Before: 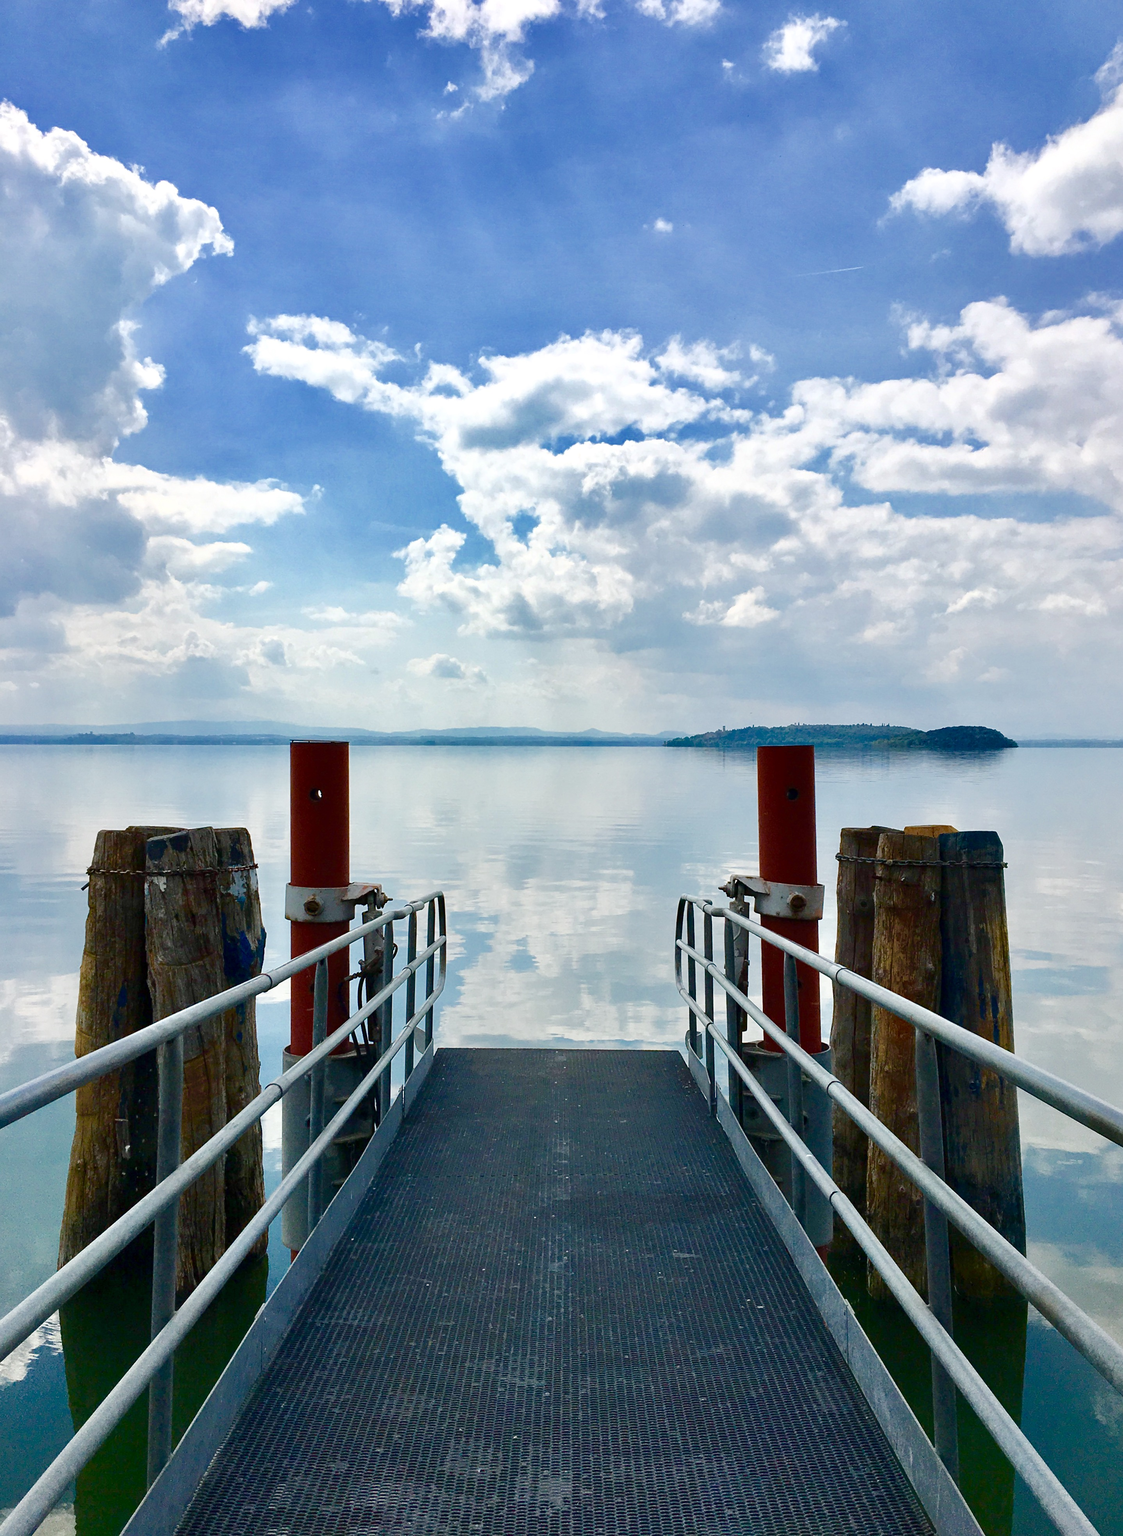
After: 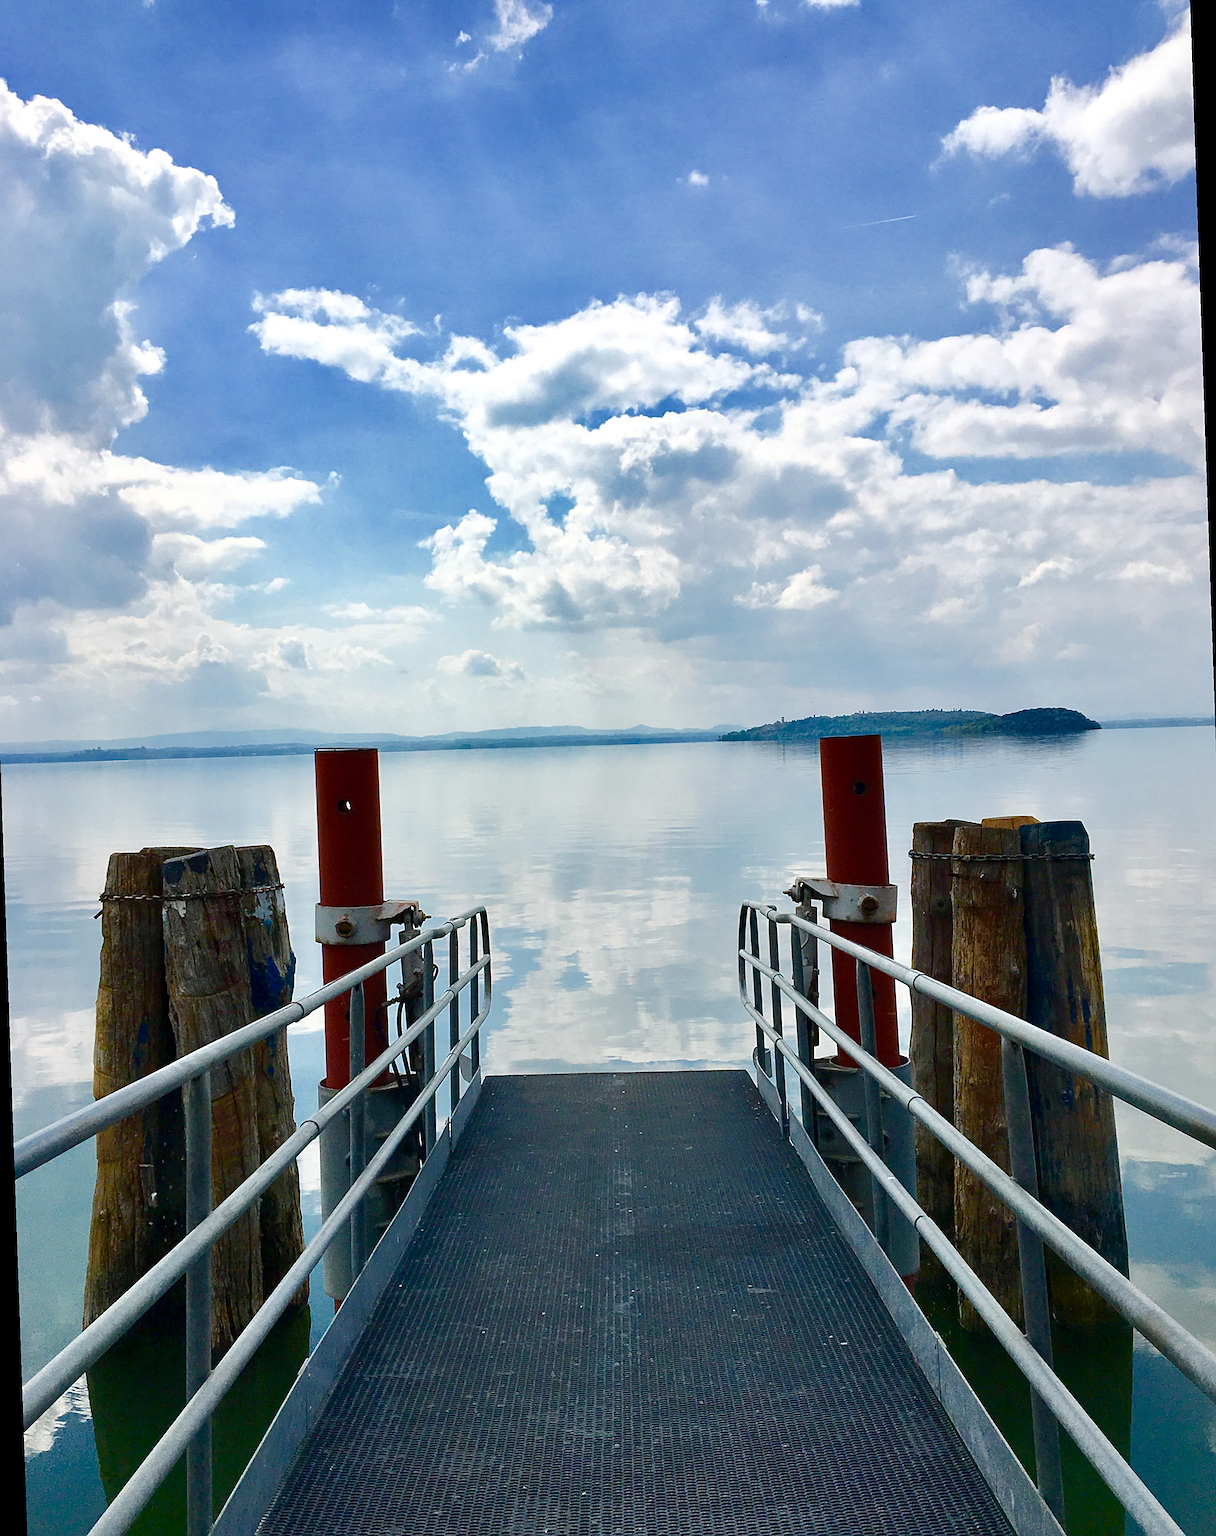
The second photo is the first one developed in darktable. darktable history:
rotate and perspective: rotation -2°, crop left 0.022, crop right 0.978, crop top 0.049, crop bottom 0.951
sharpen: on, module defaults
